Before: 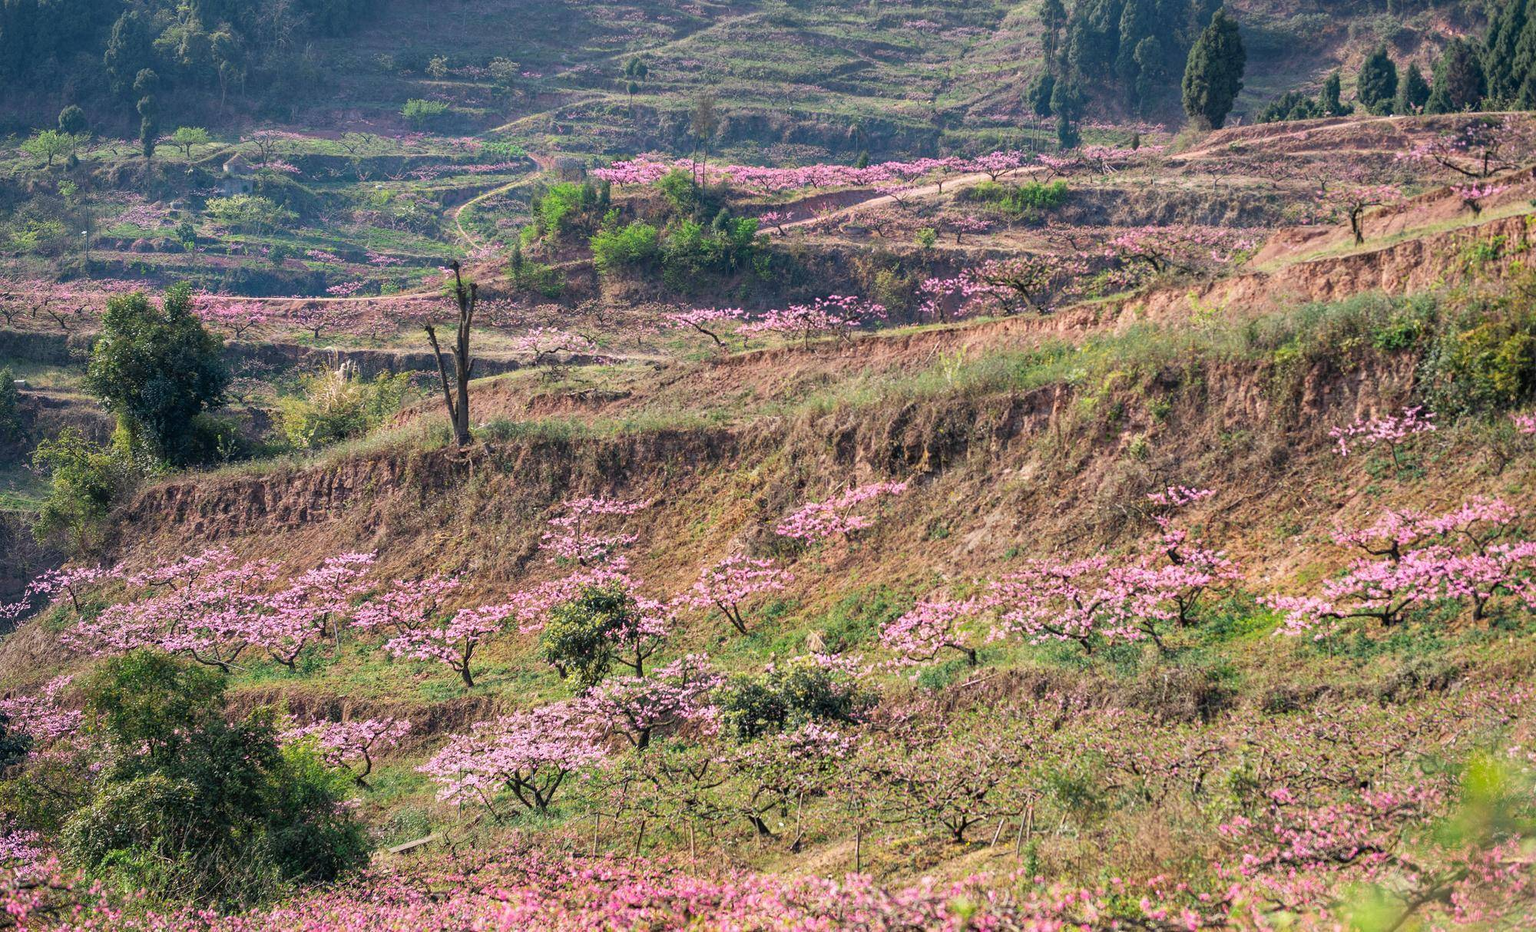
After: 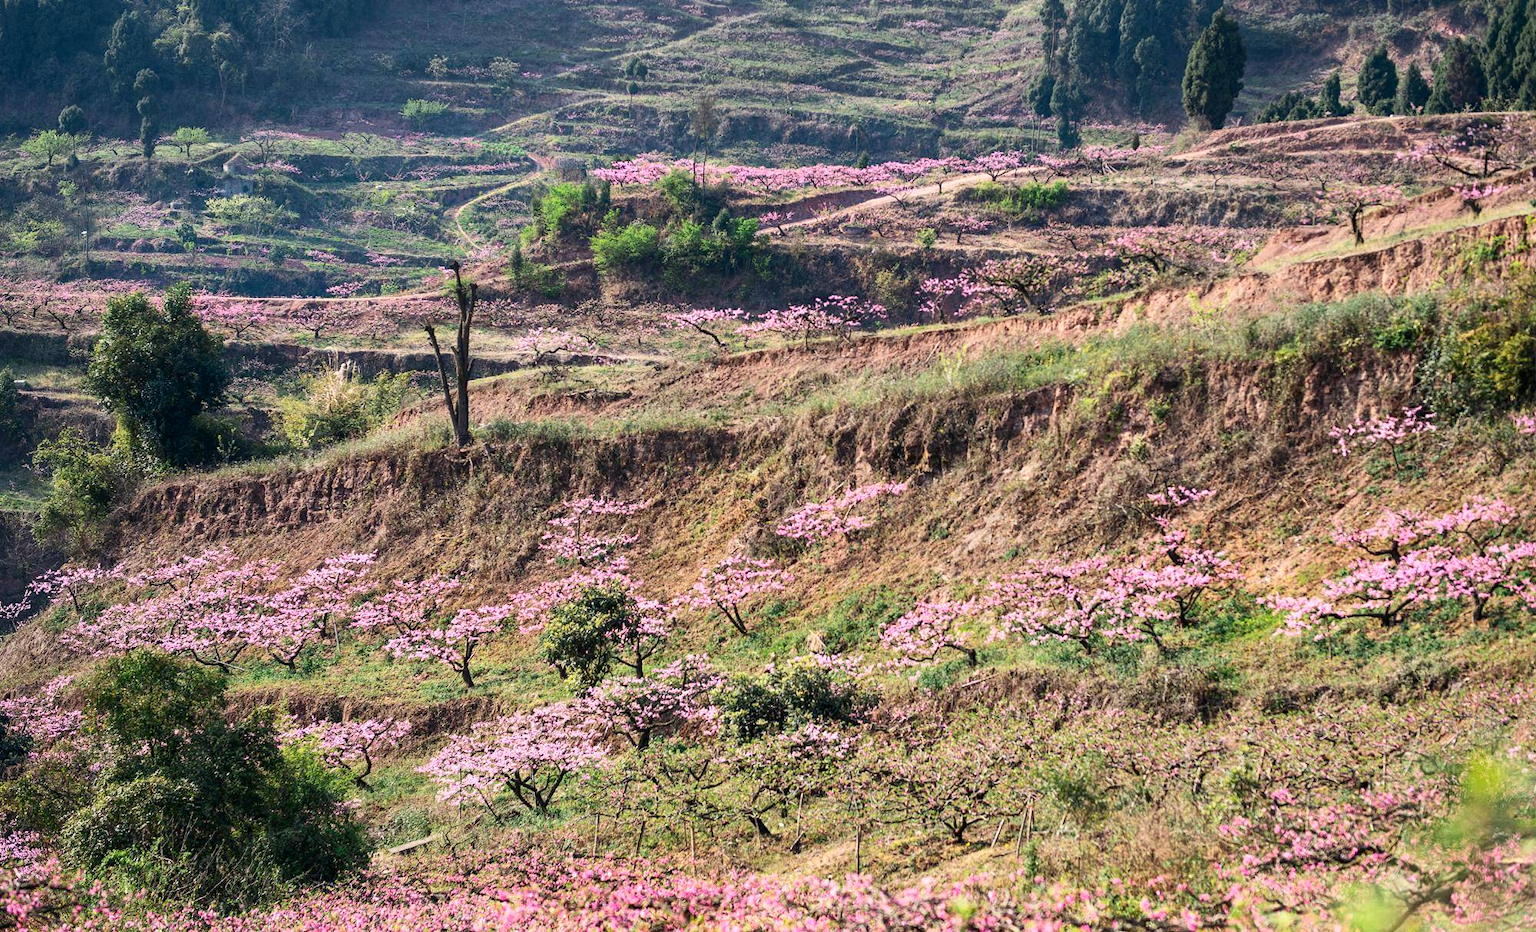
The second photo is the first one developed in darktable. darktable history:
contrast brightness saturation: contrast 0.219
